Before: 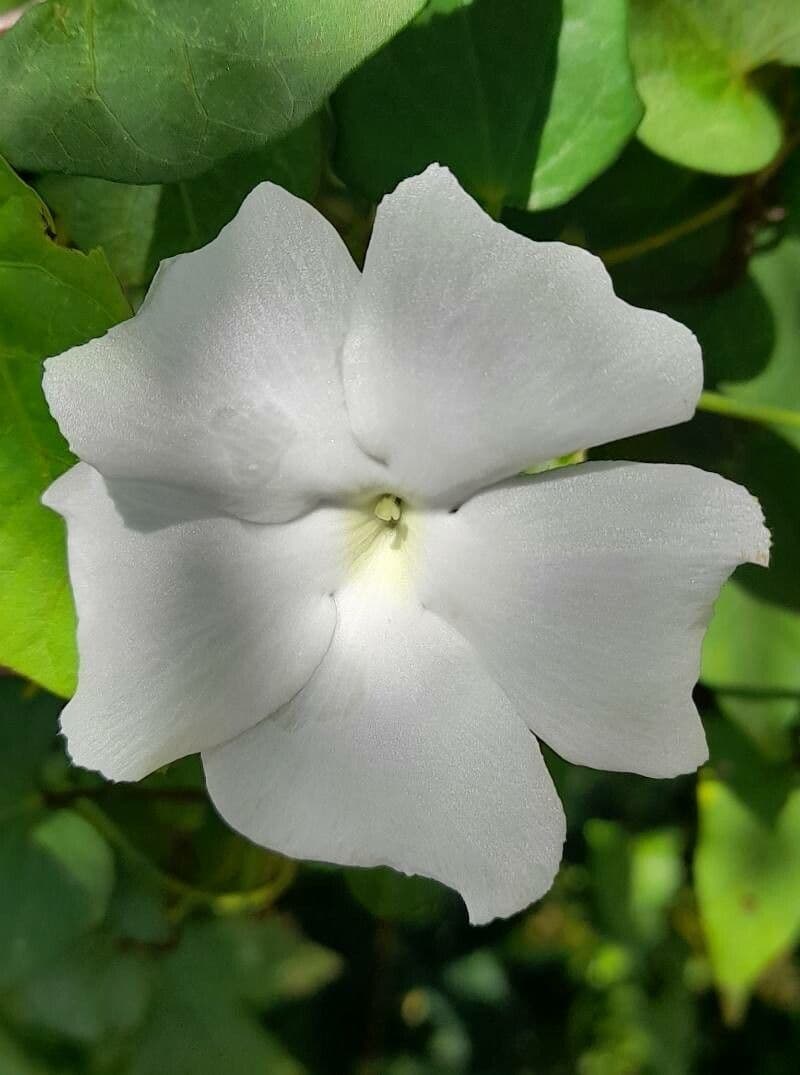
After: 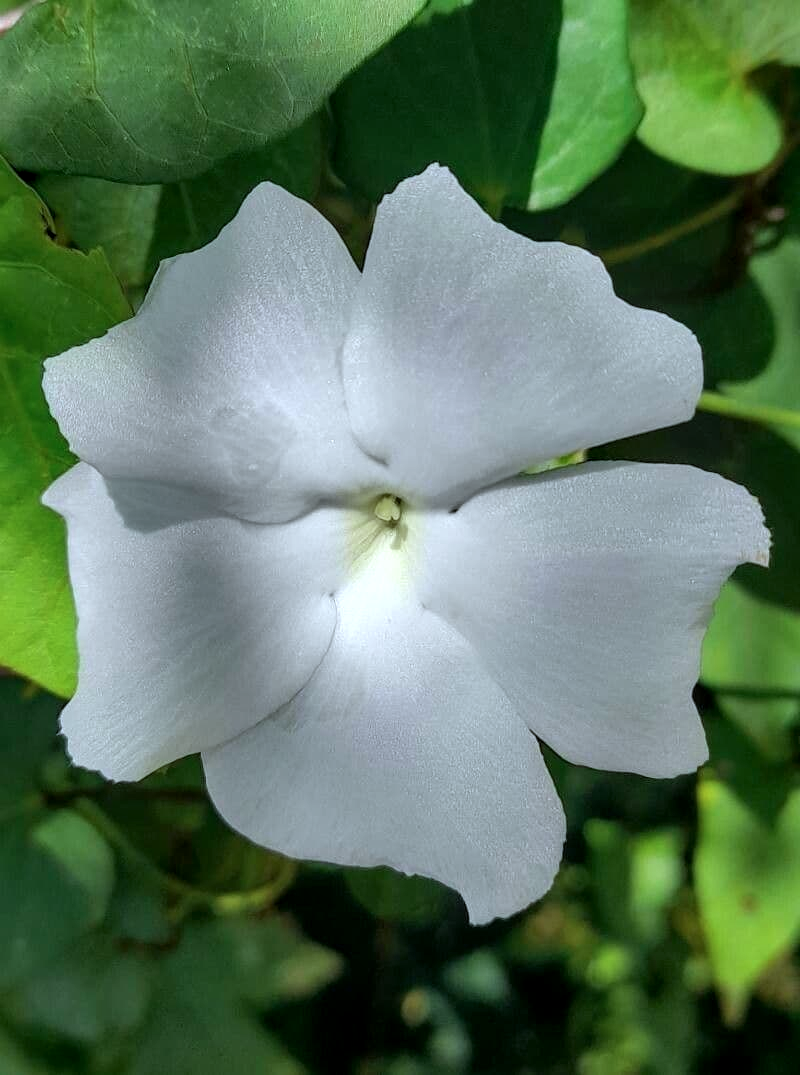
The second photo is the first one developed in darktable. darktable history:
local contrast: on, module defaults
color calibration: x 0.37, y 0.382, temperature 4313.32 K
